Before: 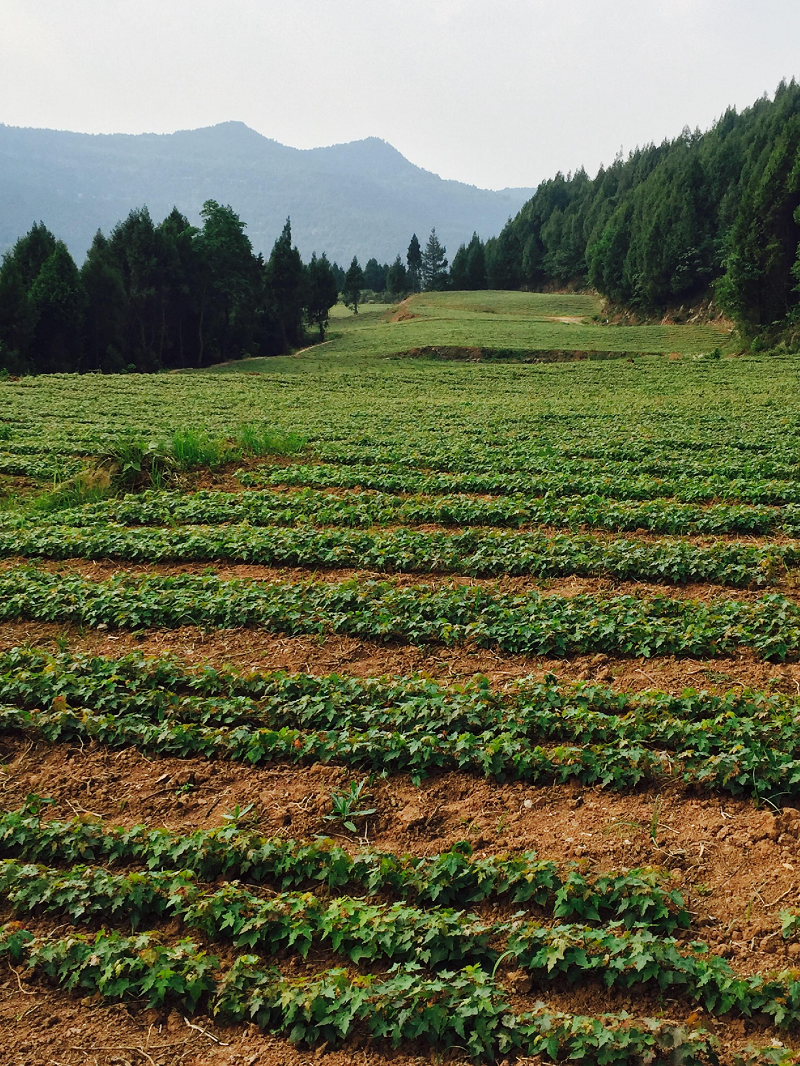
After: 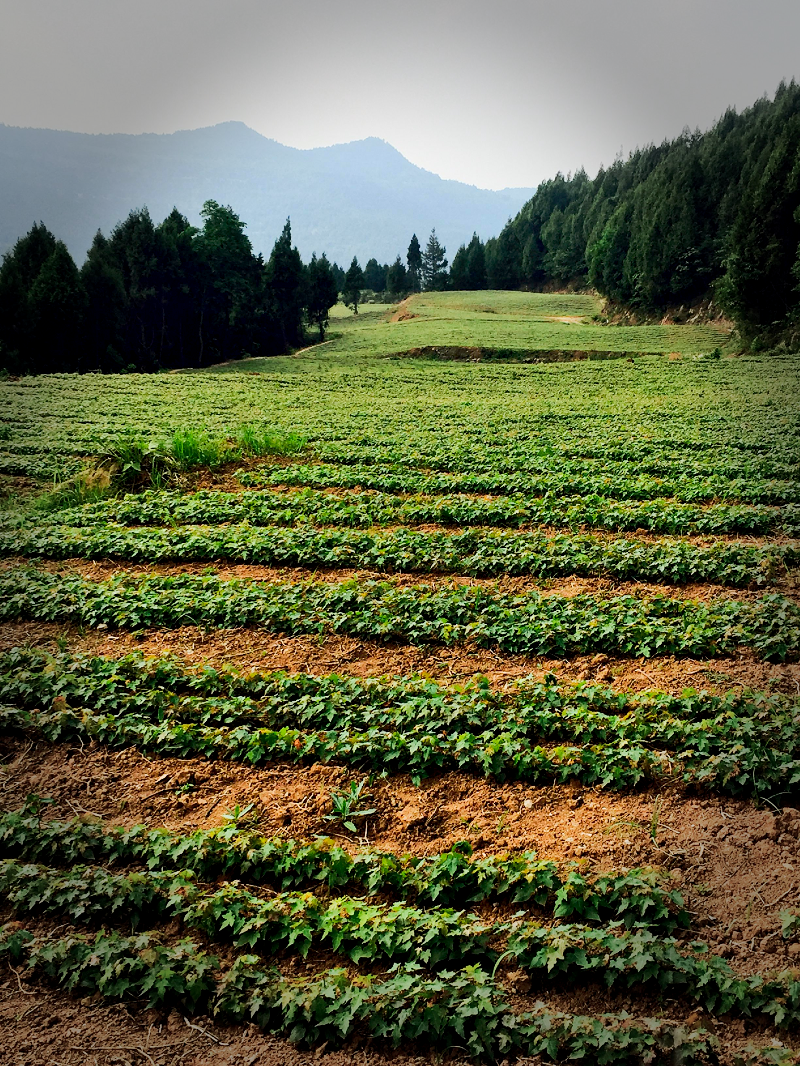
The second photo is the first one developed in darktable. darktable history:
rgb curve: curves: ch0 [(0, 0) (0.284, 0.292) (0.505, 0.644) (1, 1)], compensate middle gray true
exposure: black level correction 0.009, exposure 0.014 EV, compensate highlight preservation false
vignetting: fall-off start 66.7%, fall-off radius 39.74%, brightness -0.576, saturation -0.258, automatic ratio true, width/height ratio 0.671, dithering 16-bit output
